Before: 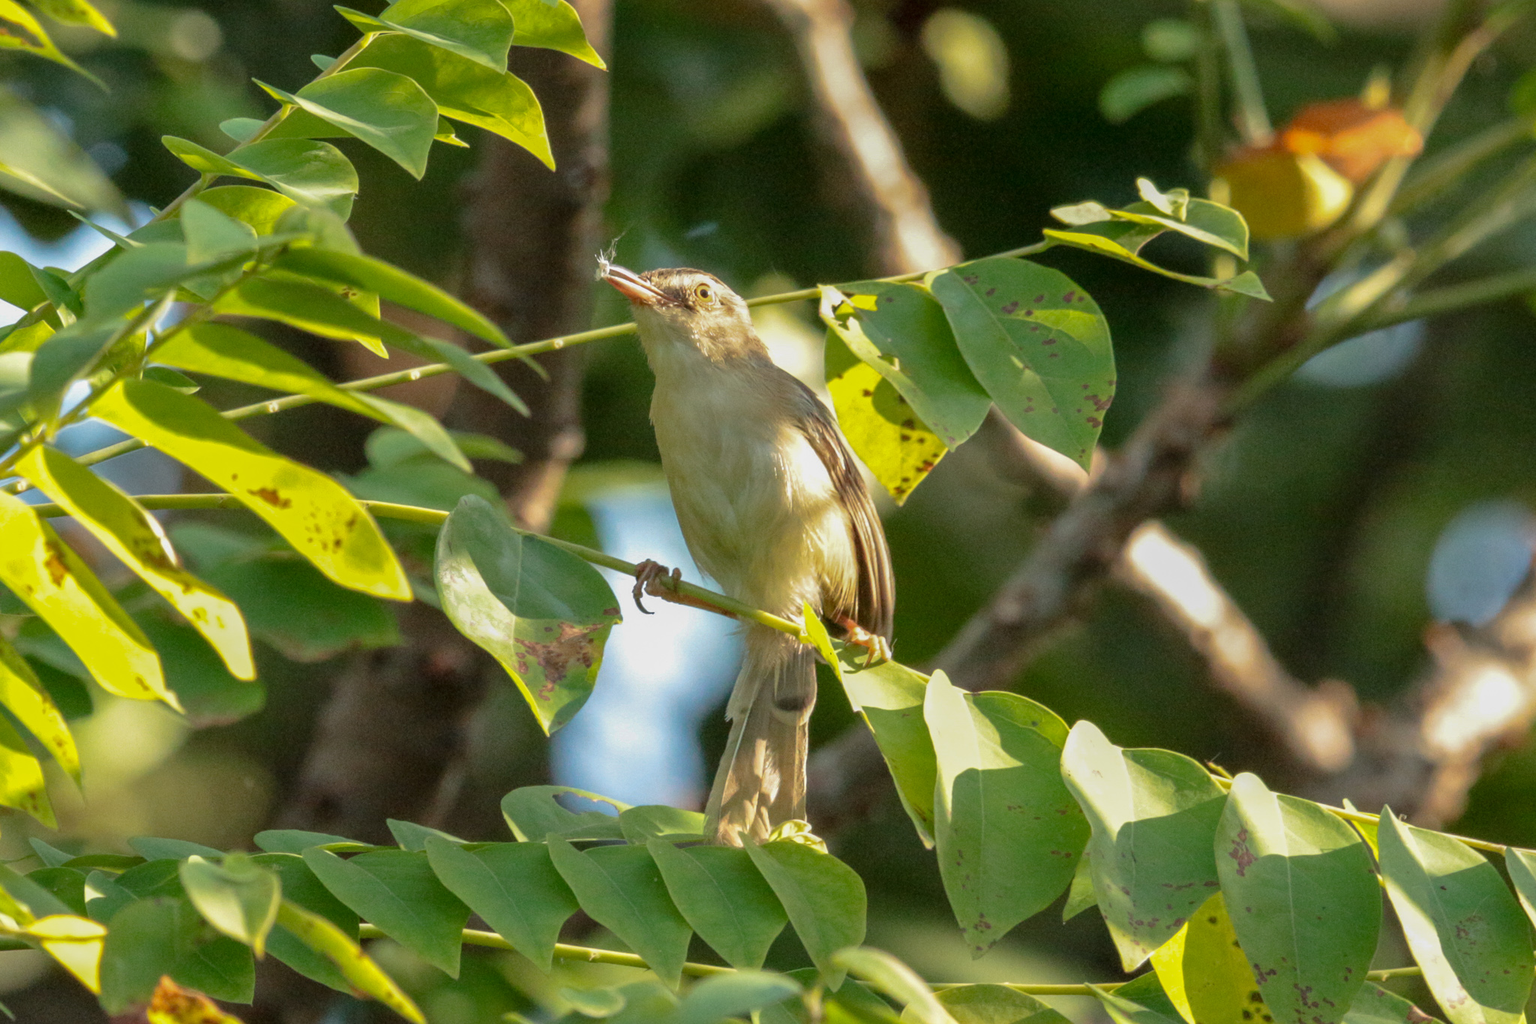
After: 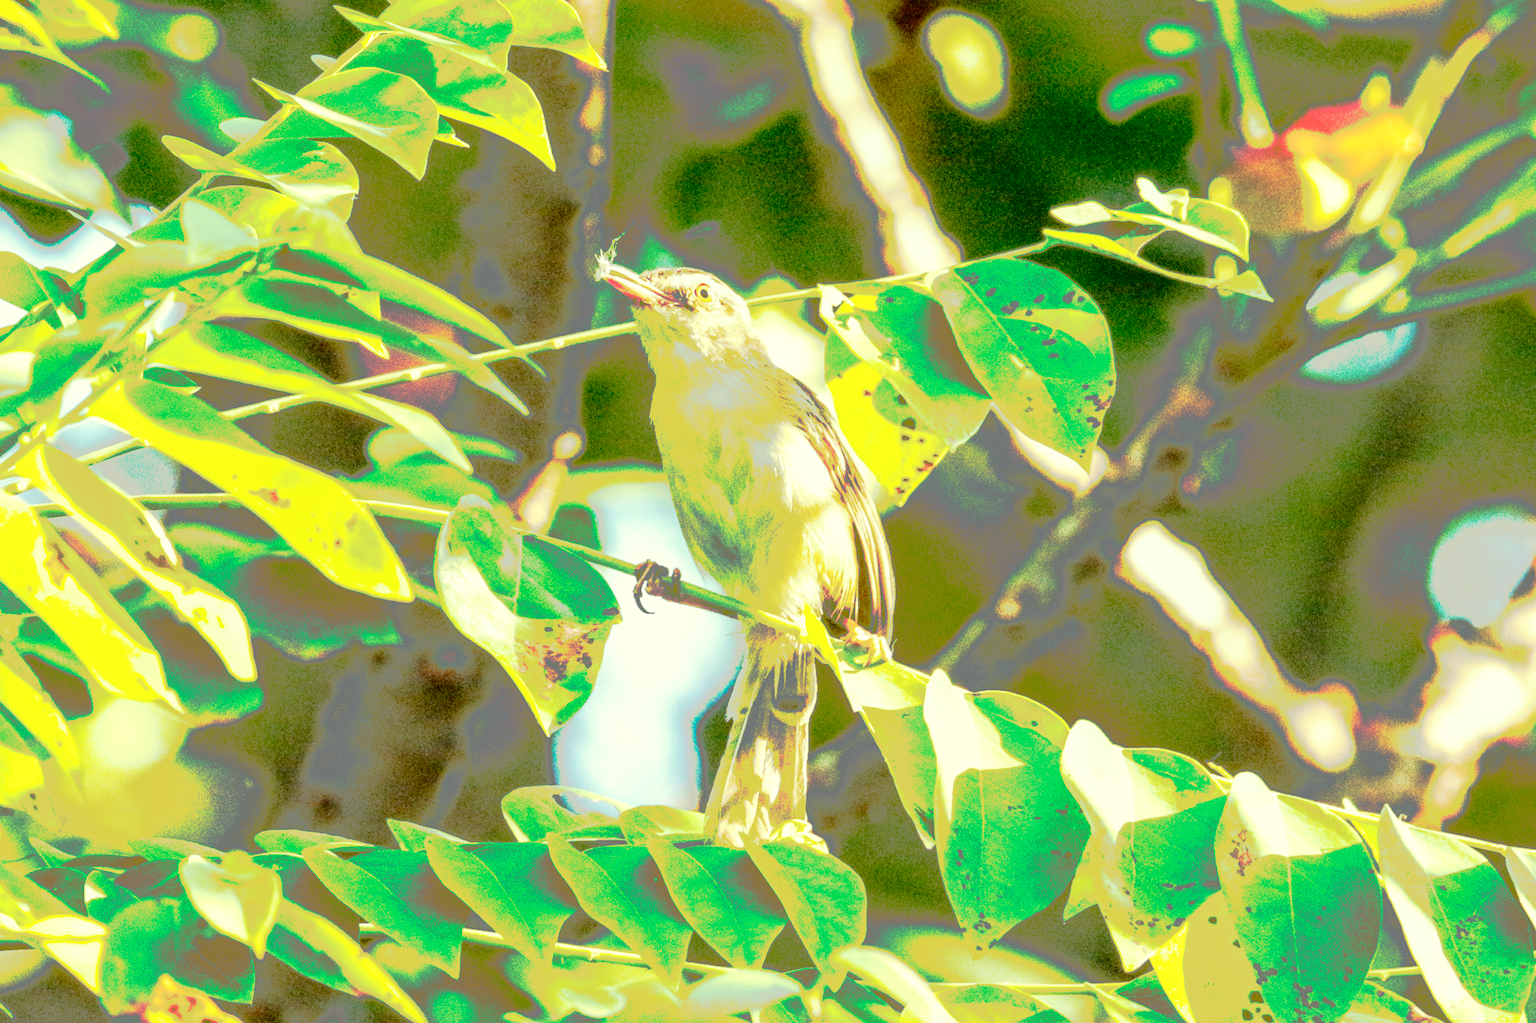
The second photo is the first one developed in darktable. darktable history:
color balance rgb: perceptual saturation grading › global saturation 0.103%
local contrast: highlights 103%, shadows 100%, detail 119%, midtone range 0.2
color correction: highlights a* -5.86, highlights b* 11.22
tone curve: curves: ch0 [(0, 0) (0.003, 0.011) (0.011, 0.043) (0.025, 0.133) (0.044, 0.226) (0.069, 0.303) (0.1, 0.371) (0.136, 0.429) (0.177, 0.482) (0.224, 0.516) (0.277, 0.539) (0.335, 0.535) (0.399, 0.517) (0.468, 0.498) (0.543, 0.523) (0.623, 0.655) (0.709, 0.83) (0.801, 0.827) (0.898, 0.89) (1, 1)], preserve colors none
base curve: curves: ch0 [(0, 0) (0.007, 0.004) (0.027, 0.03) (0.046, 0.07) (0.207, 0.54) (0.442, 0.872) (0.673, 0.972) (1, 1)], preserve colors none
